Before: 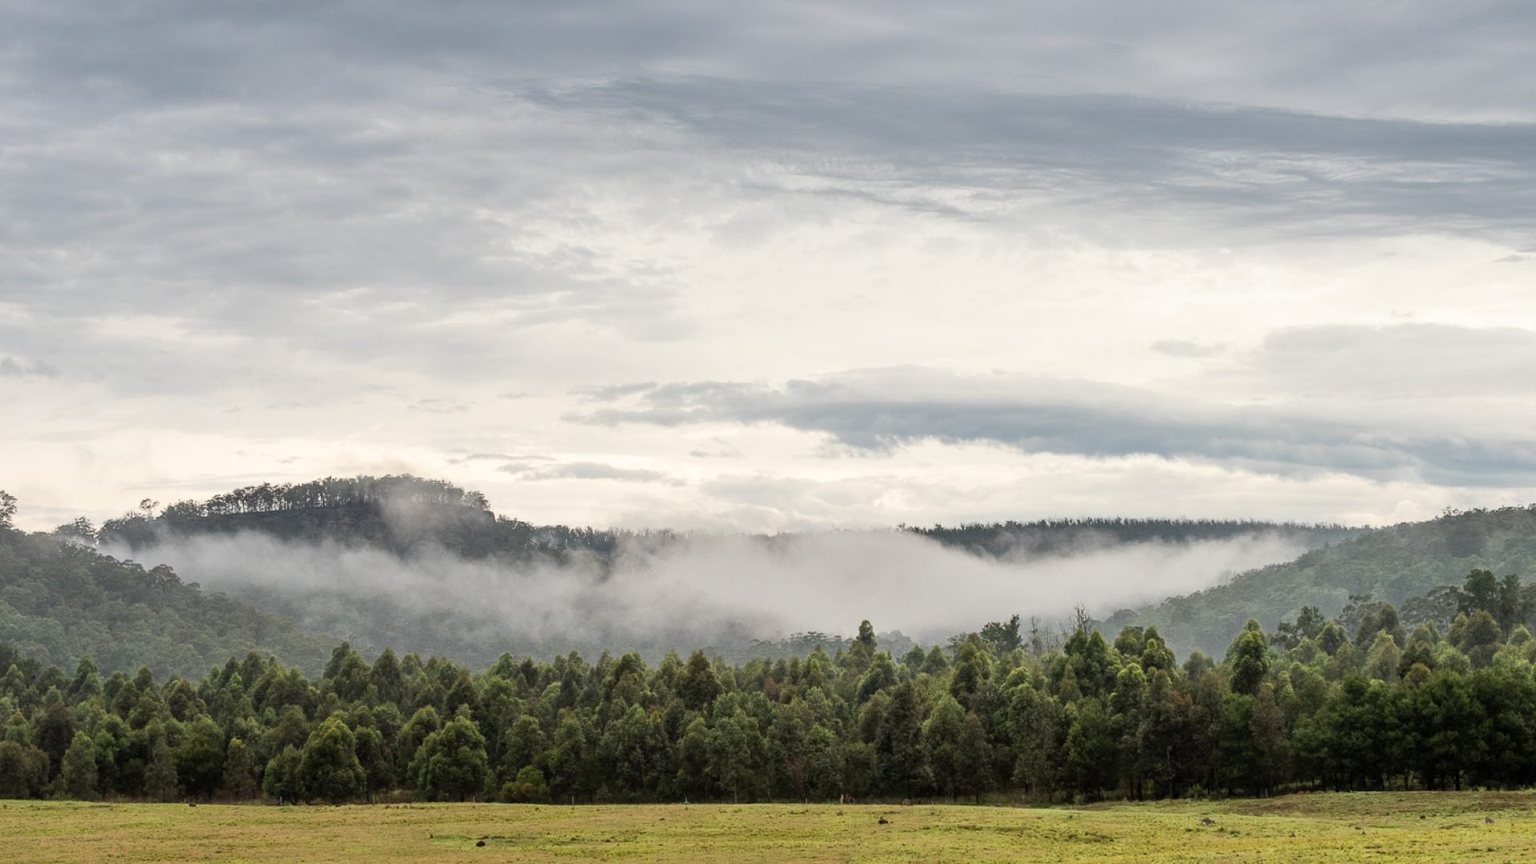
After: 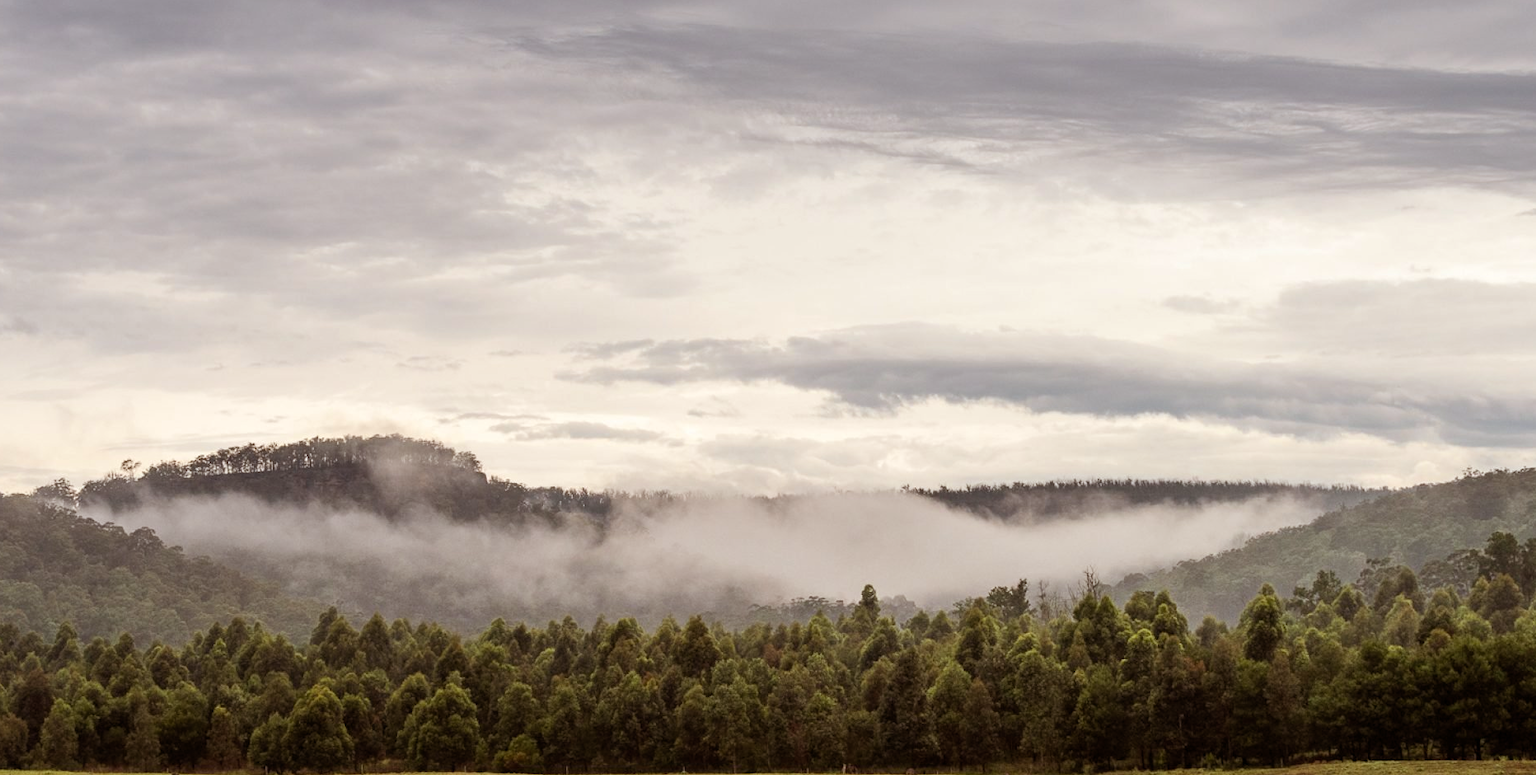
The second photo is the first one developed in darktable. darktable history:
rgb levels: mode RGB, independent channels, levels [[0, 0.5, 1], [0, 0.521, 1], [0, 0.536, 1]]
crop: left 1.507%, top 6.147%, right 1.379%, bottom 6.637%
